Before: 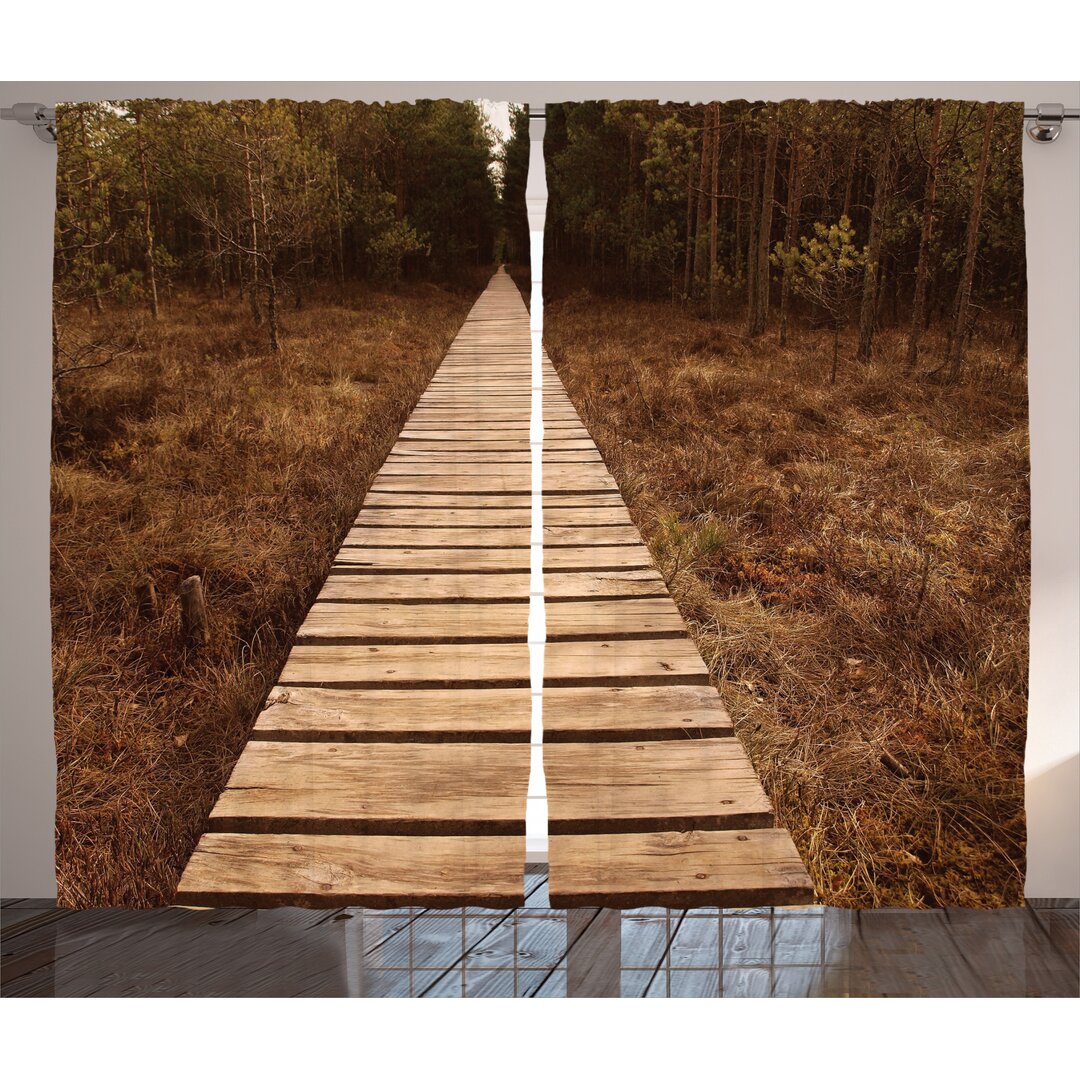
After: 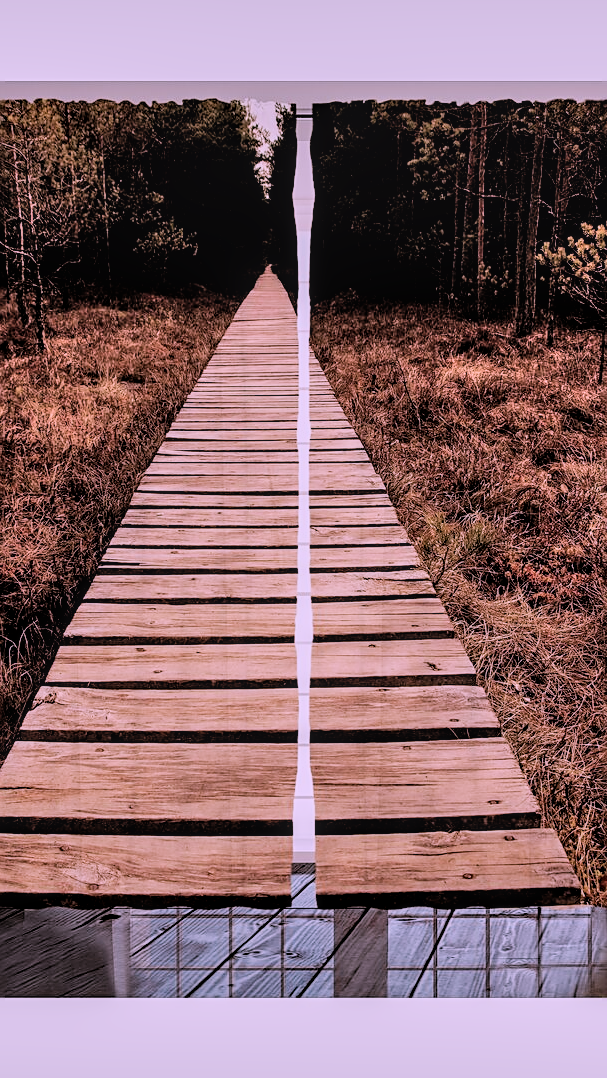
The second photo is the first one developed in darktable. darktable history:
local contrast: on, module defaults
crop: left 21.648%, right 22.07%, bottom 0.005%
color correction: highlights a* 15.72, highlights b* -19.97
sharpen: amount 0.476
filmic rgb: black relative exposure -2.89 EV, white relative exposure 4.56 EV, hardness 1.7, contrast 1.248, iterations of high-quality reconstruction 0
tone equalizer: on, module defaults
shadows and highlights: shadows 58.13, soften with gaussian
